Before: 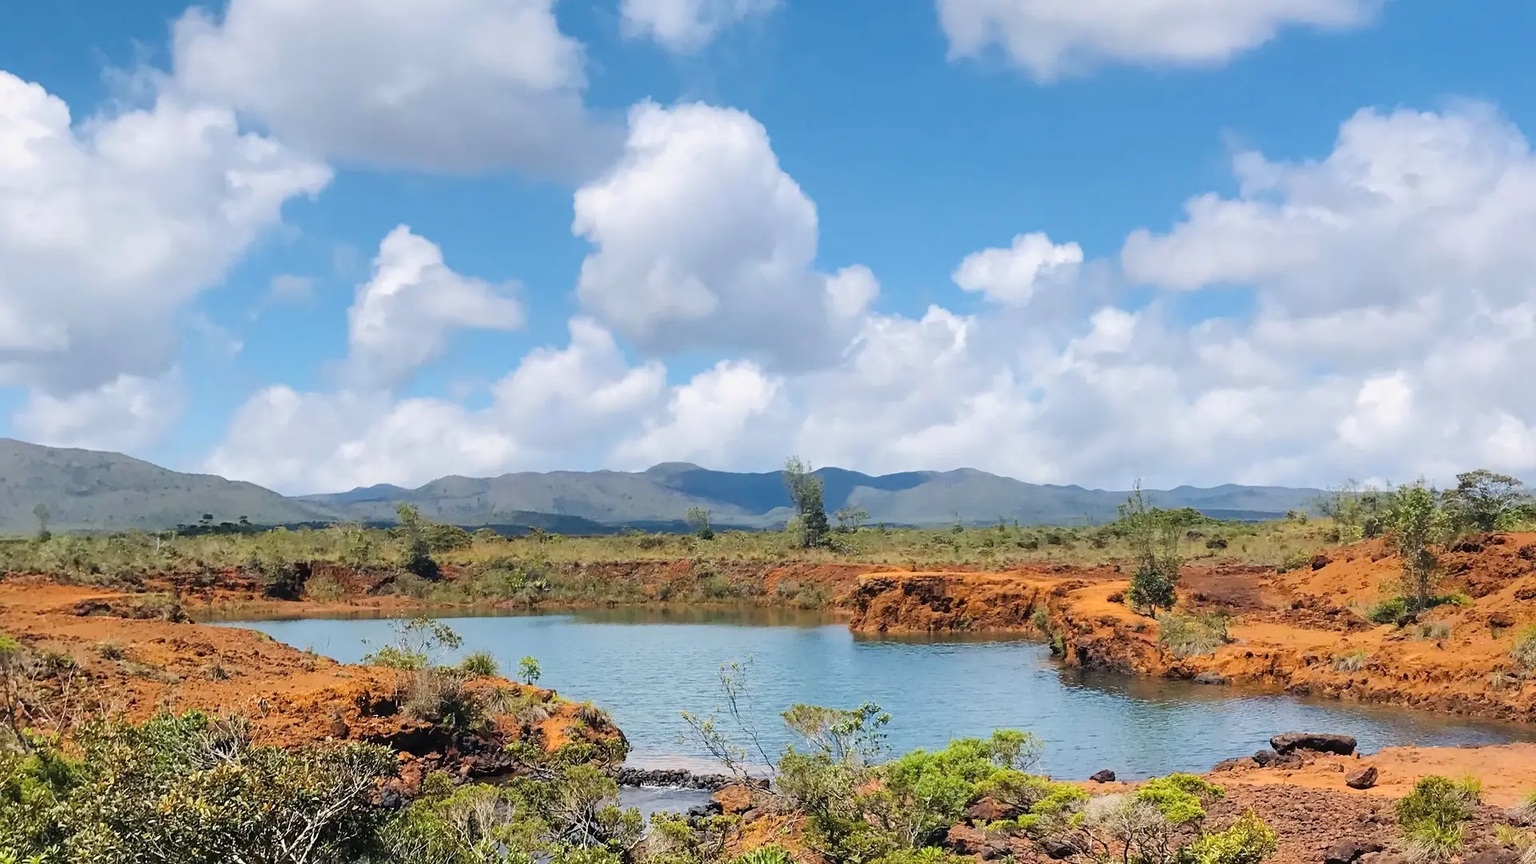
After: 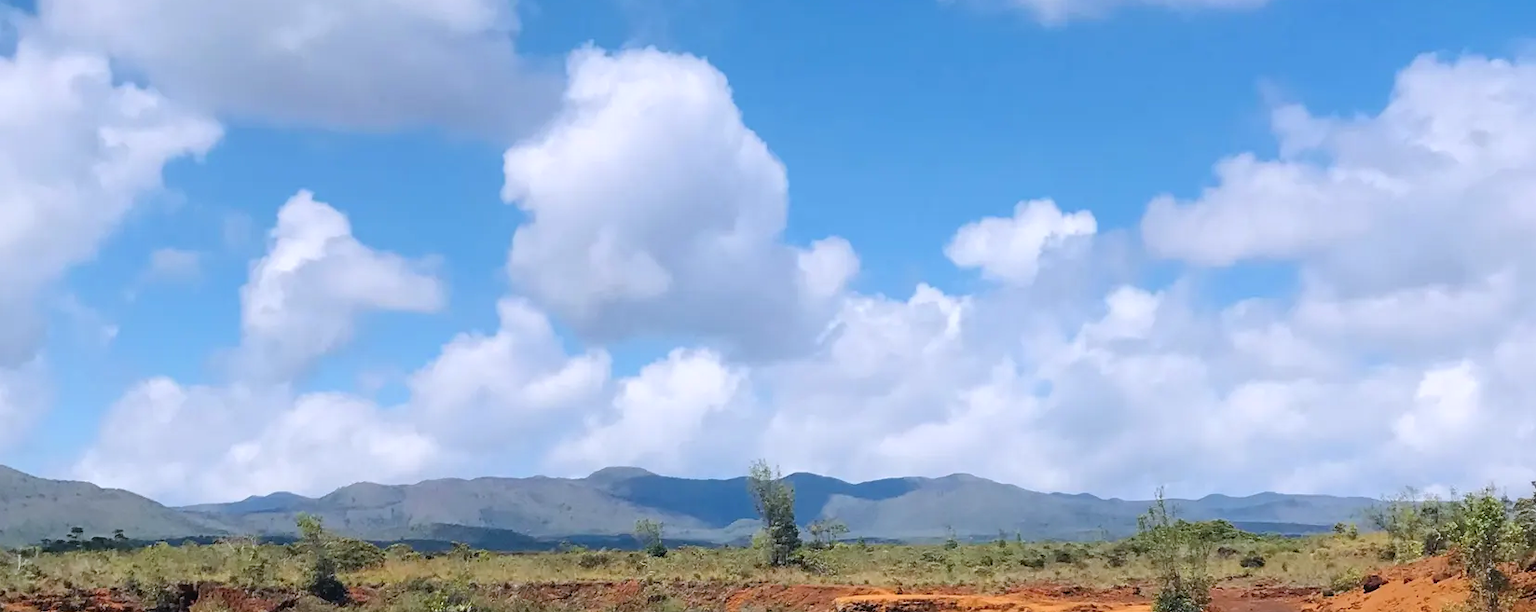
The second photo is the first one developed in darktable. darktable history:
color calibration: illuminant as shot in camera, x 0.358, y 0.373, temperature 4628.91 K
crop and rotate: left 9.236%, top 7.131%, right 4.928%, bottom 31.958%
